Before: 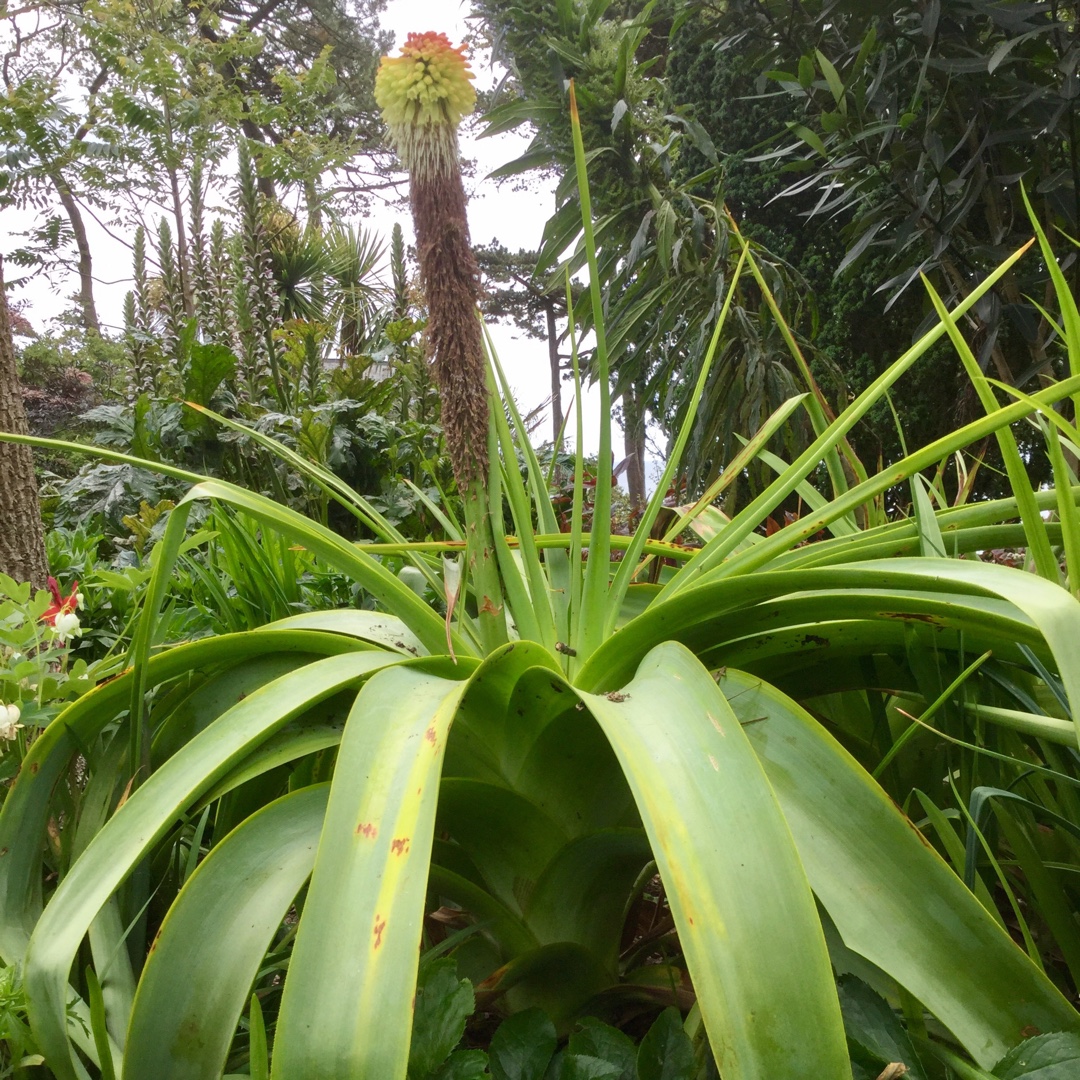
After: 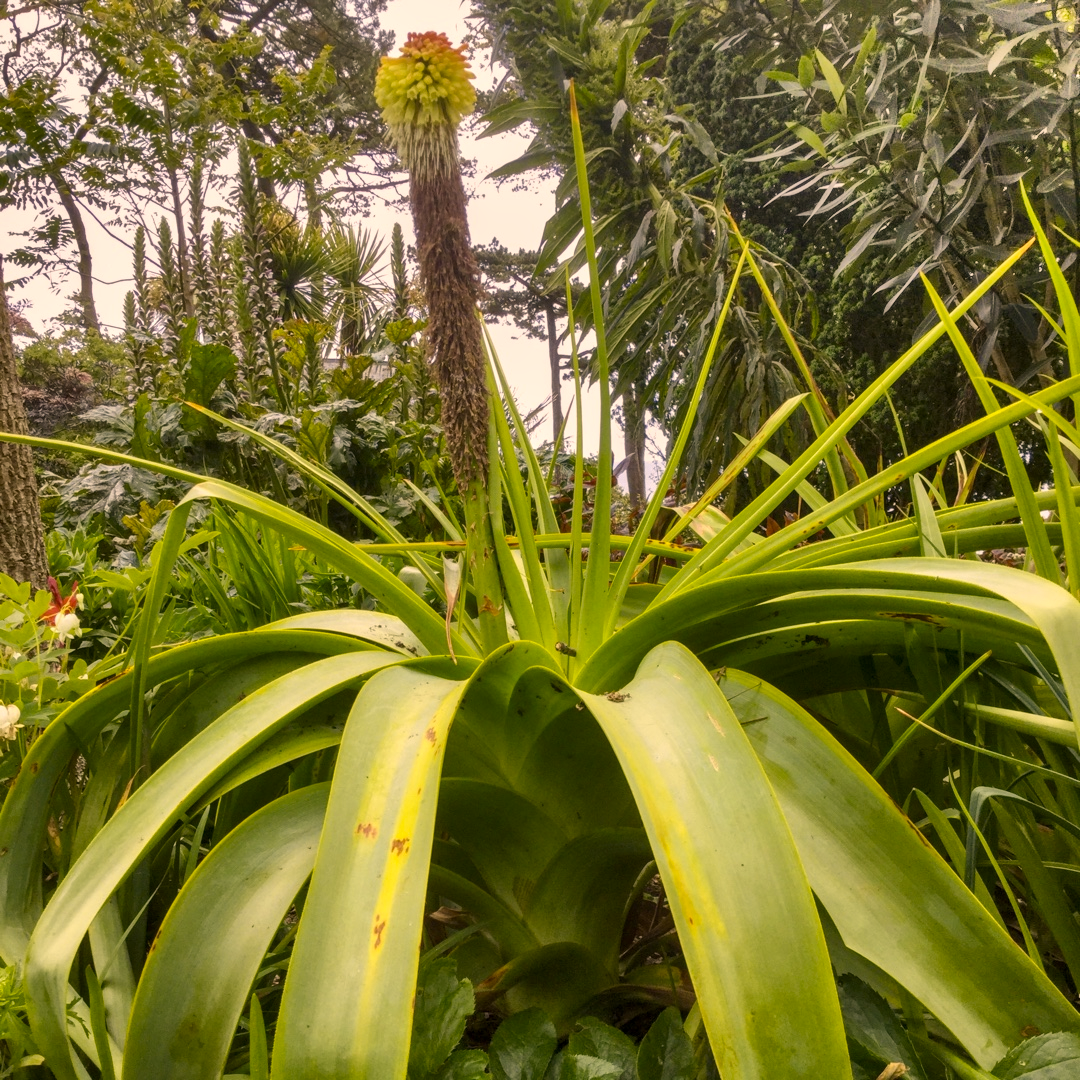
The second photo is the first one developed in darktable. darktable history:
shadows and highlights: radius 123.98, shadows 100, white point adjustment -3, highlights -100, highlights color adjustment 89.84%, soften with gaussian
color contrast: green-magenta contrast 0.85, blue-yellow contrast 1.25, unbound 0
color correction: highlights a* 11.96, highlights b* 11.58
local contrast: on, module defaults
